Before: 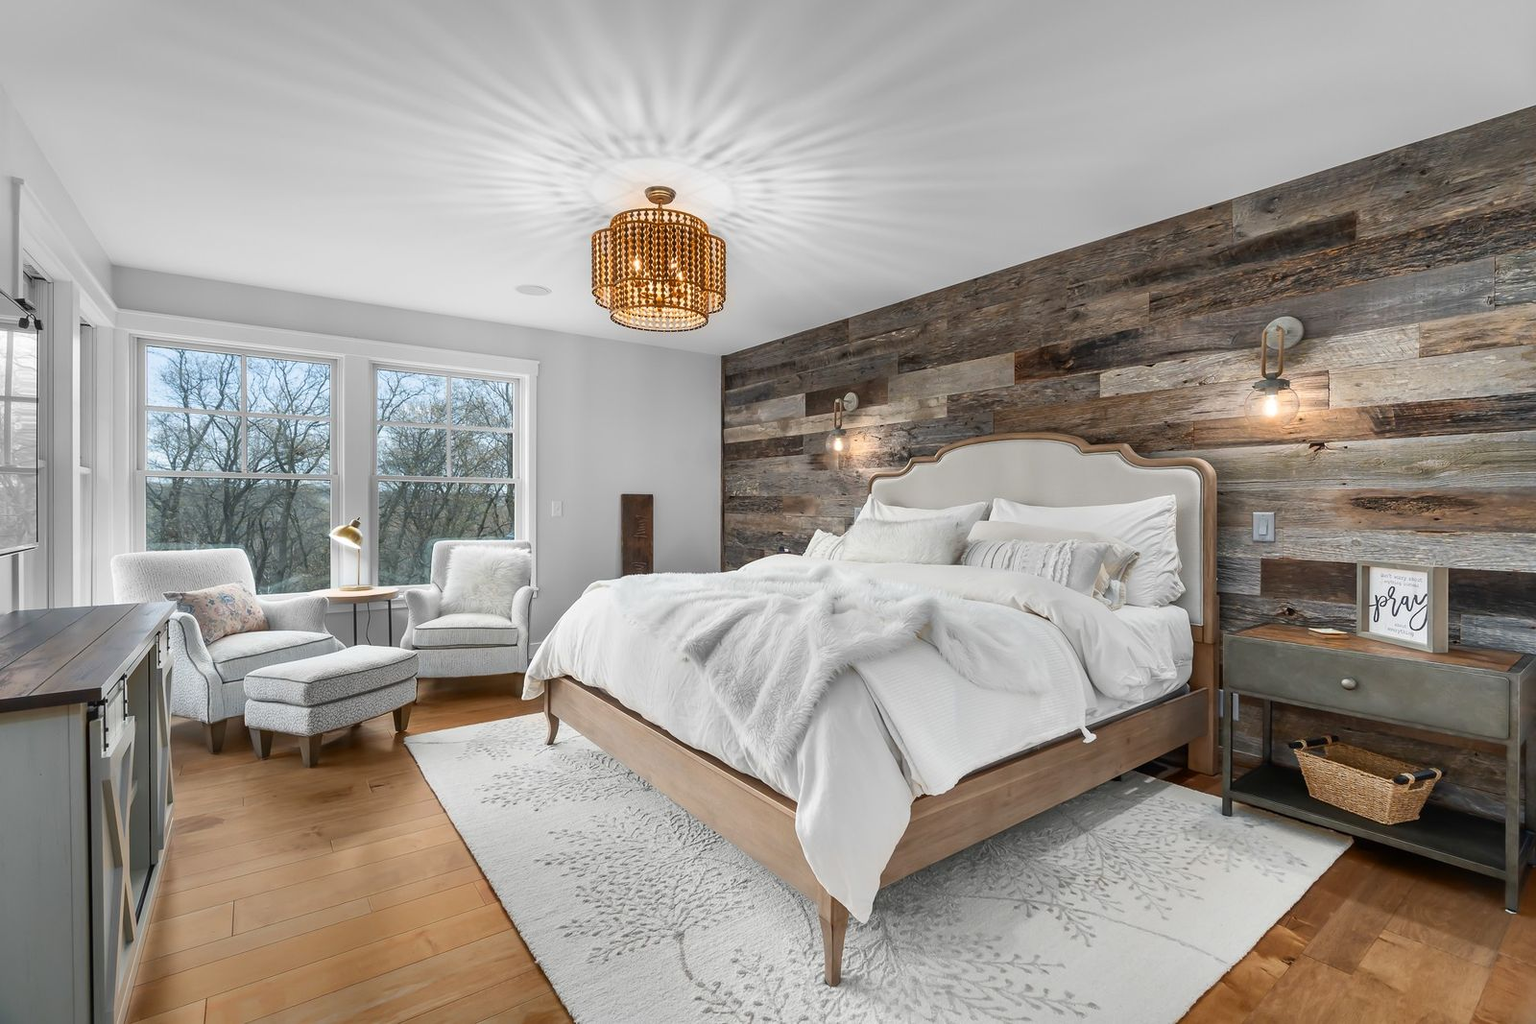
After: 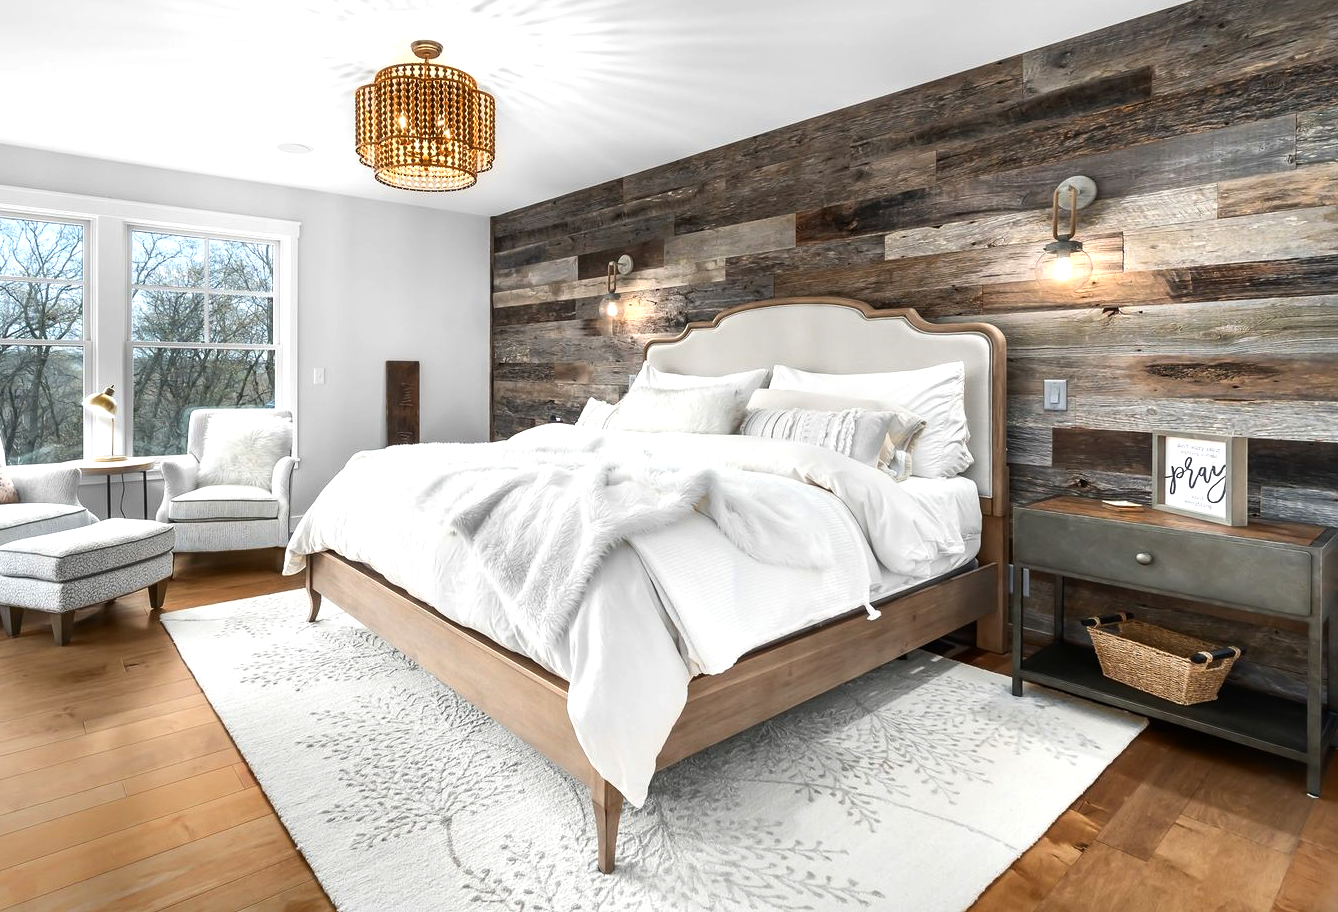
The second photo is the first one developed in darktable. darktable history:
crop: left 16.35%, top 14.49%
color zones: curves: ch0 [(0, 0.5) (0.143, 0.5) (0.286, 0.5) (0.429, 0.5) (0.62, 0.489) (0.714, 0.445) (0.844, 0.496) (1, 0.5)]; ch1 [(0, 0.5) (0.143, 0.5) (0.286, 0.5) (0.429, 0.5) (0.571, 0.5) (0.714, 0.523) (0.857, 0.5) (1, 0.5)]
tone equalizer: -8 EV -0.776 EV, -7 EV -0.679 EV, -6 EV -0.617 EV, -5 EV -0.416 EV, -3 EV 0.395 EV, -2 EV 0.6 EV, -1 EV 0.694 EV, +0 EV 0.736 EV, edges refinement/feathering 500, mask exposure compensation -1.57 EV, preserve details guided filter
